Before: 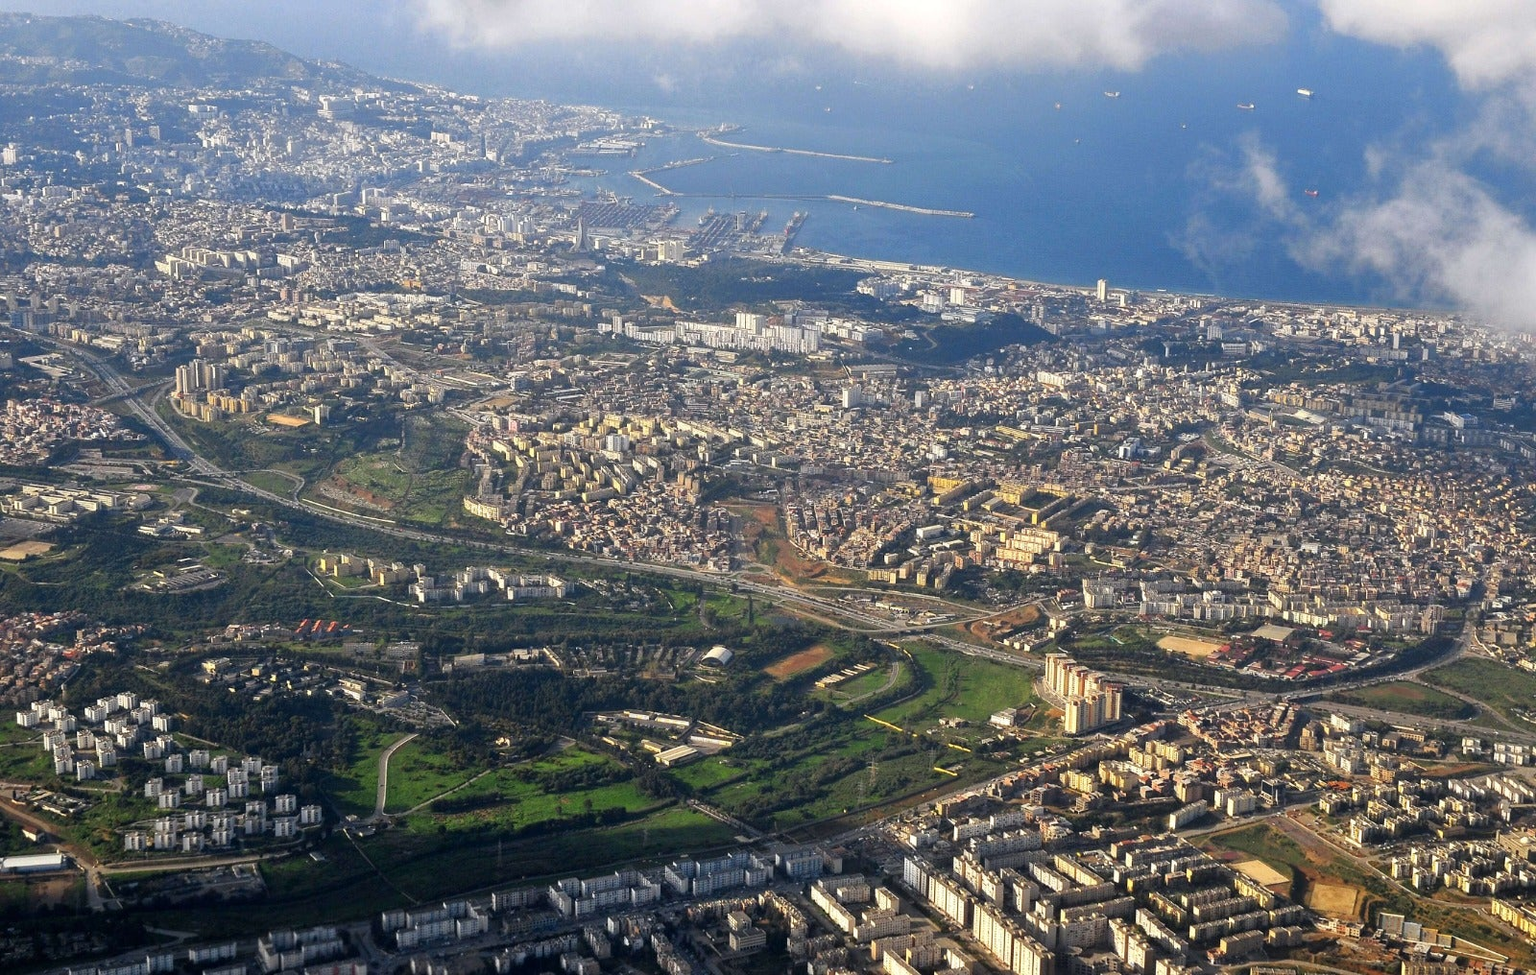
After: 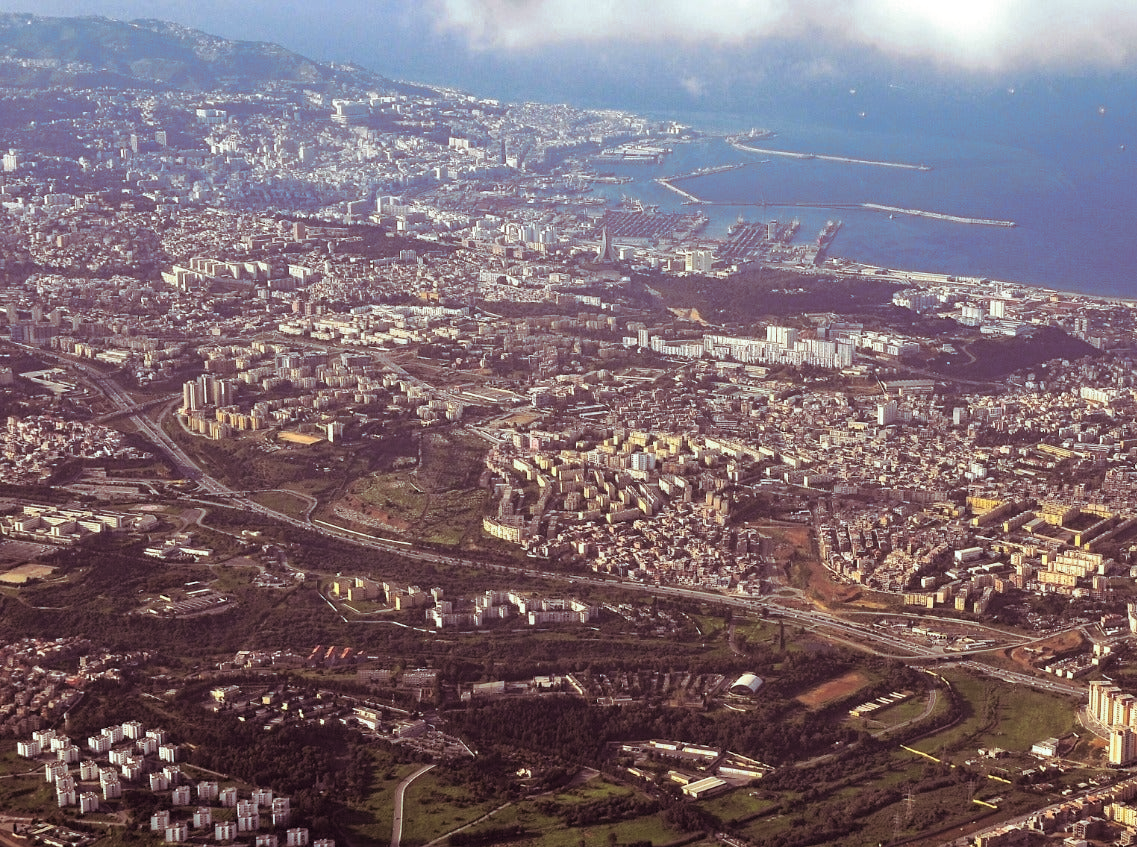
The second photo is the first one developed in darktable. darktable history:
crop: right 28.885%, bottom 16.626%
split-toning: highlights › hue 180°
haze removal: compatibility mode true, adaptive false
